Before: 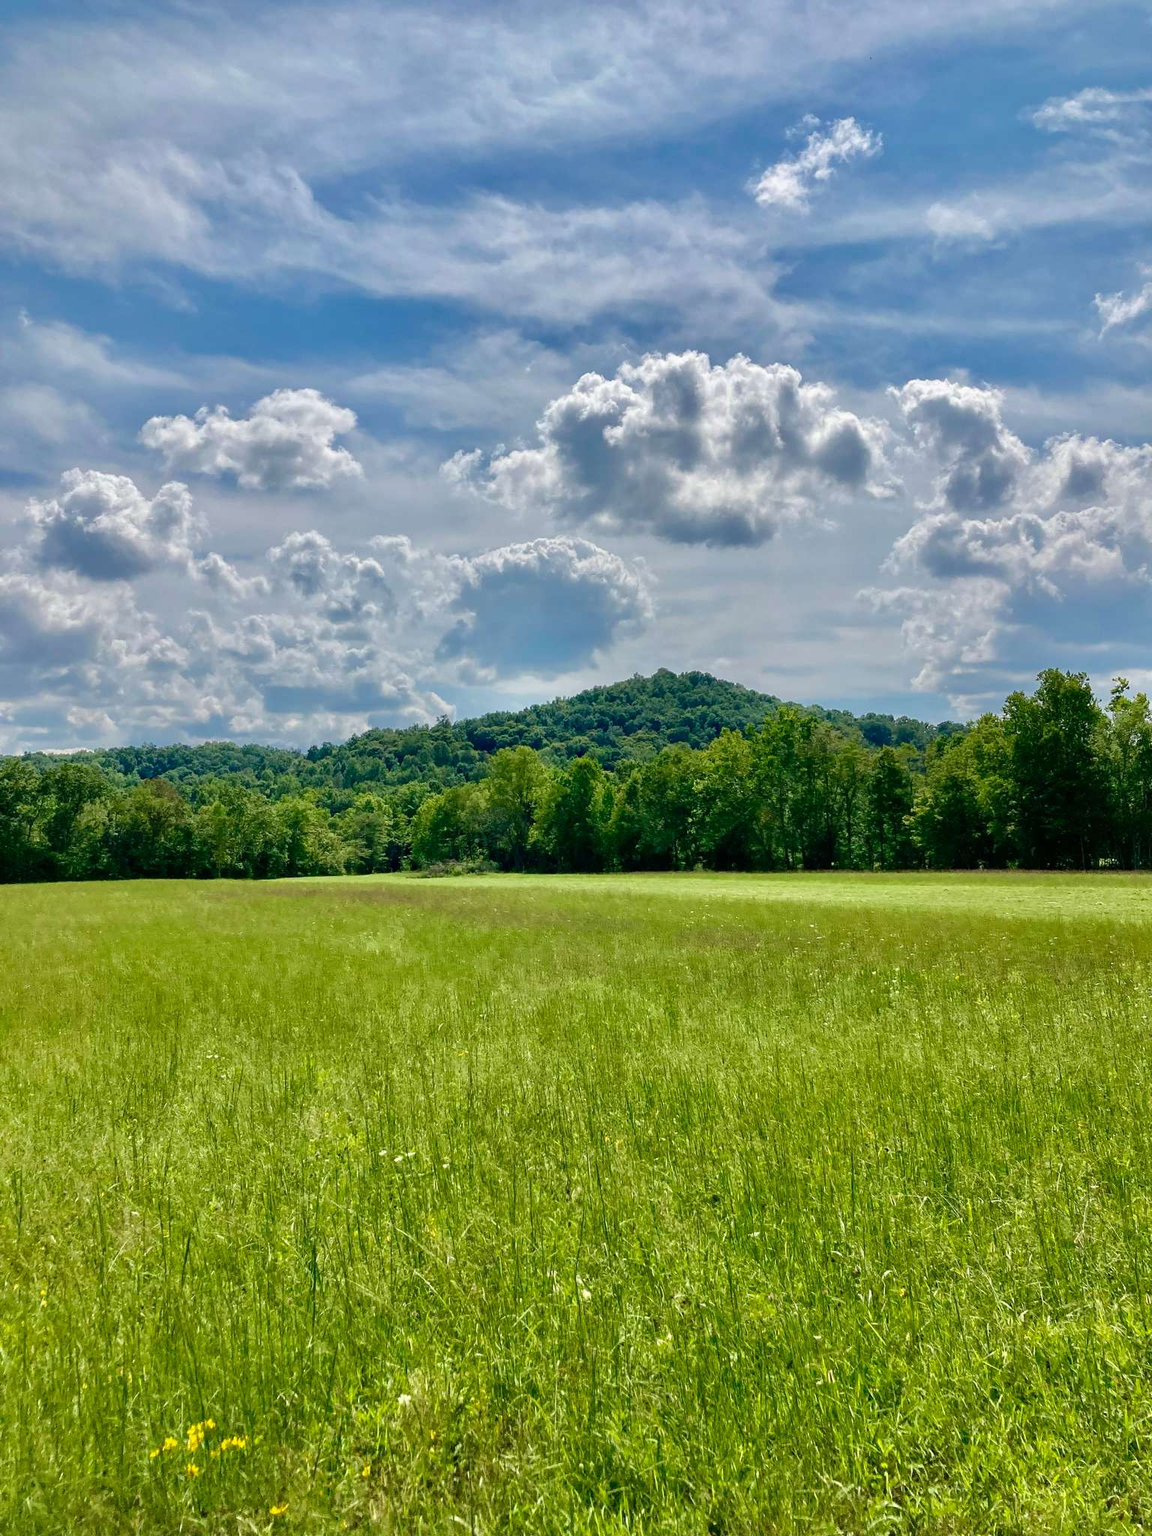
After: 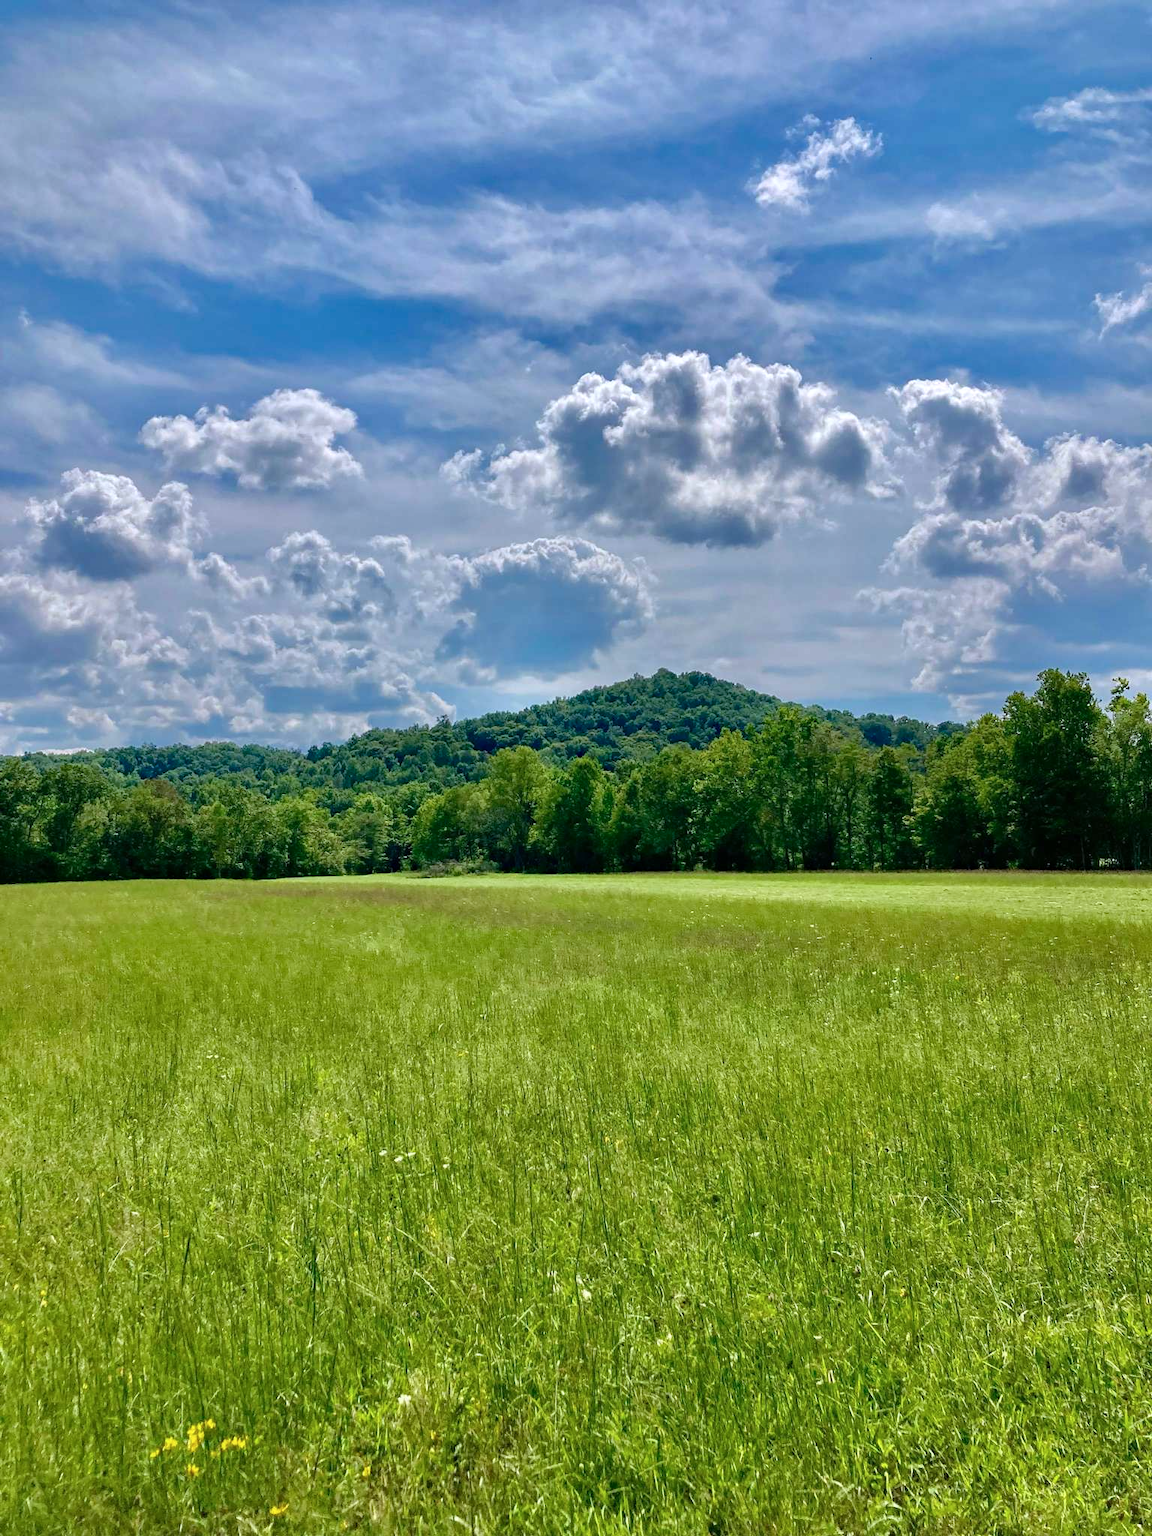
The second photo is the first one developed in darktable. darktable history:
color calibration: illuminant as shot in camera, x 0.358, y 0.373, temperature 4628.91 K, saturation algorithm version 1 (2020)
haze removal: compatibility mode true, adaptive false
